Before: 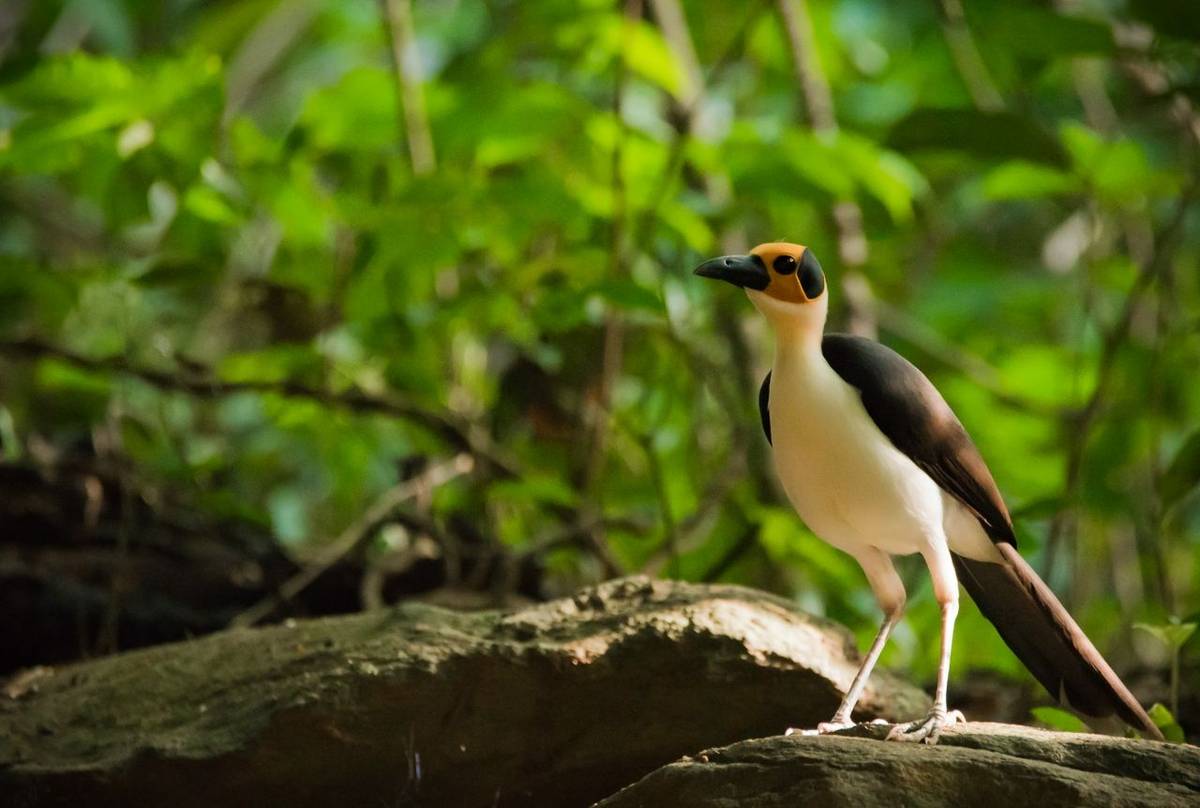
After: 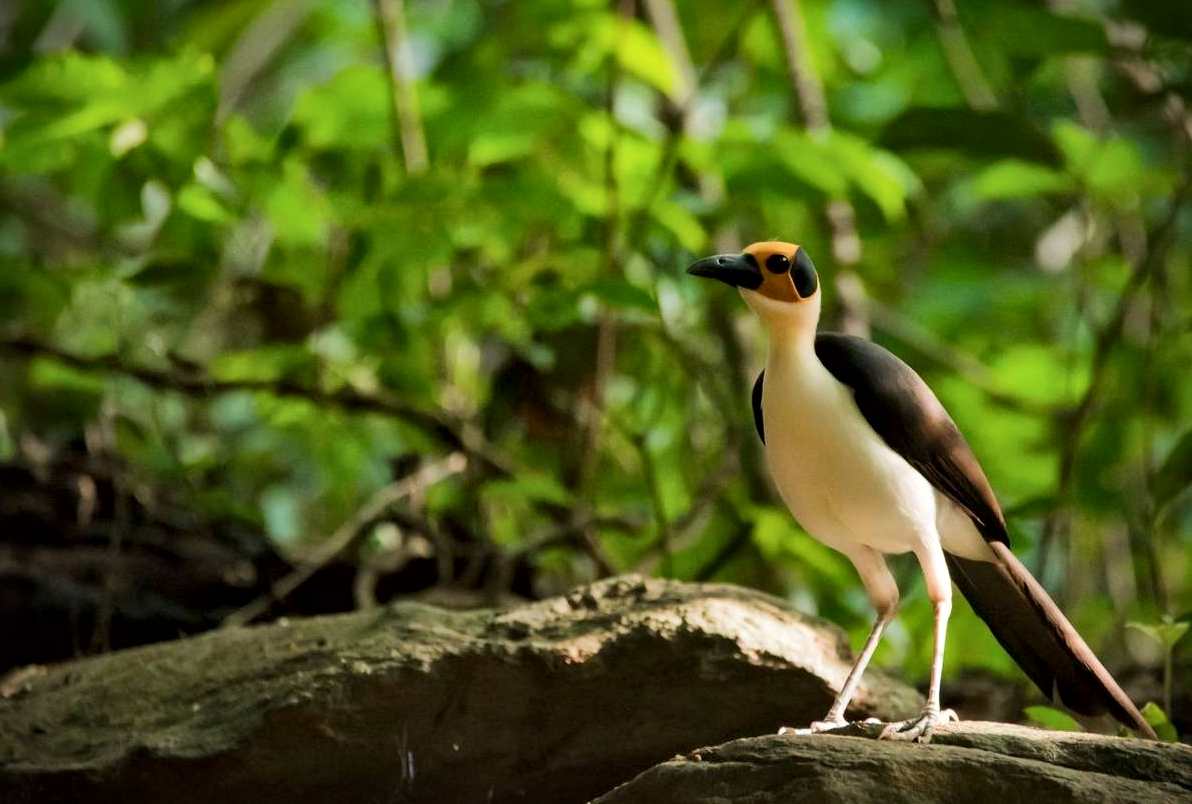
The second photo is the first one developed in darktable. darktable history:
local contrast: mode bilateral grid, contrast 20, coarseness 50, detail 150%, midtone range 0.2
crop and rotate: left 0.614%, top 0.179%, bottom 0.309%
